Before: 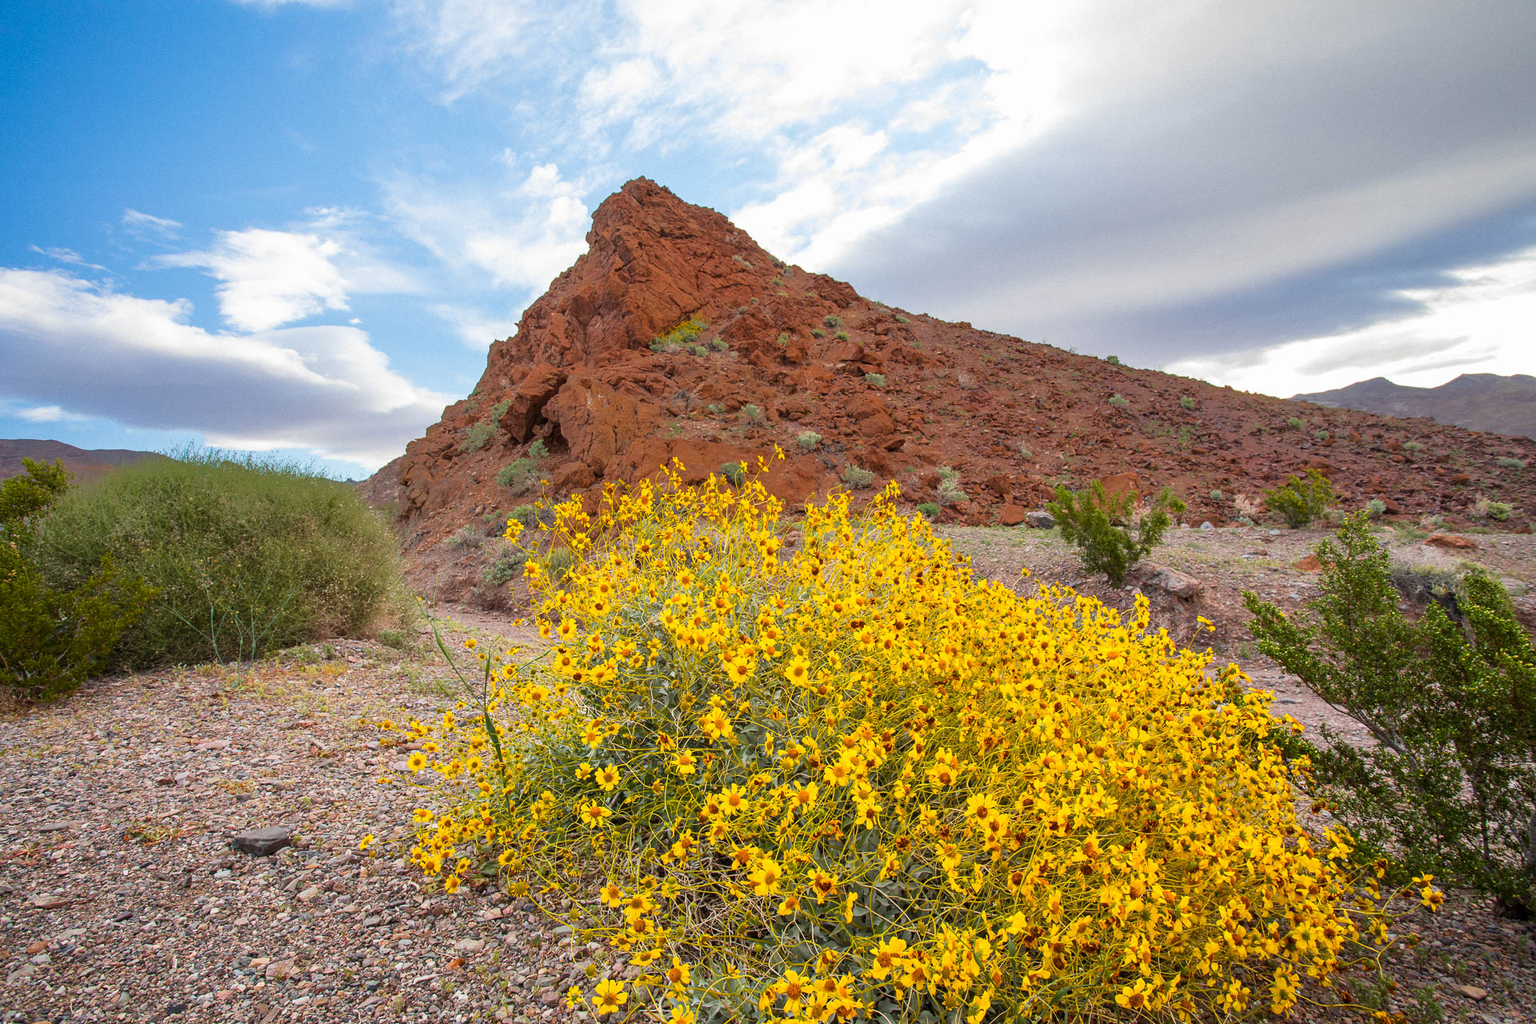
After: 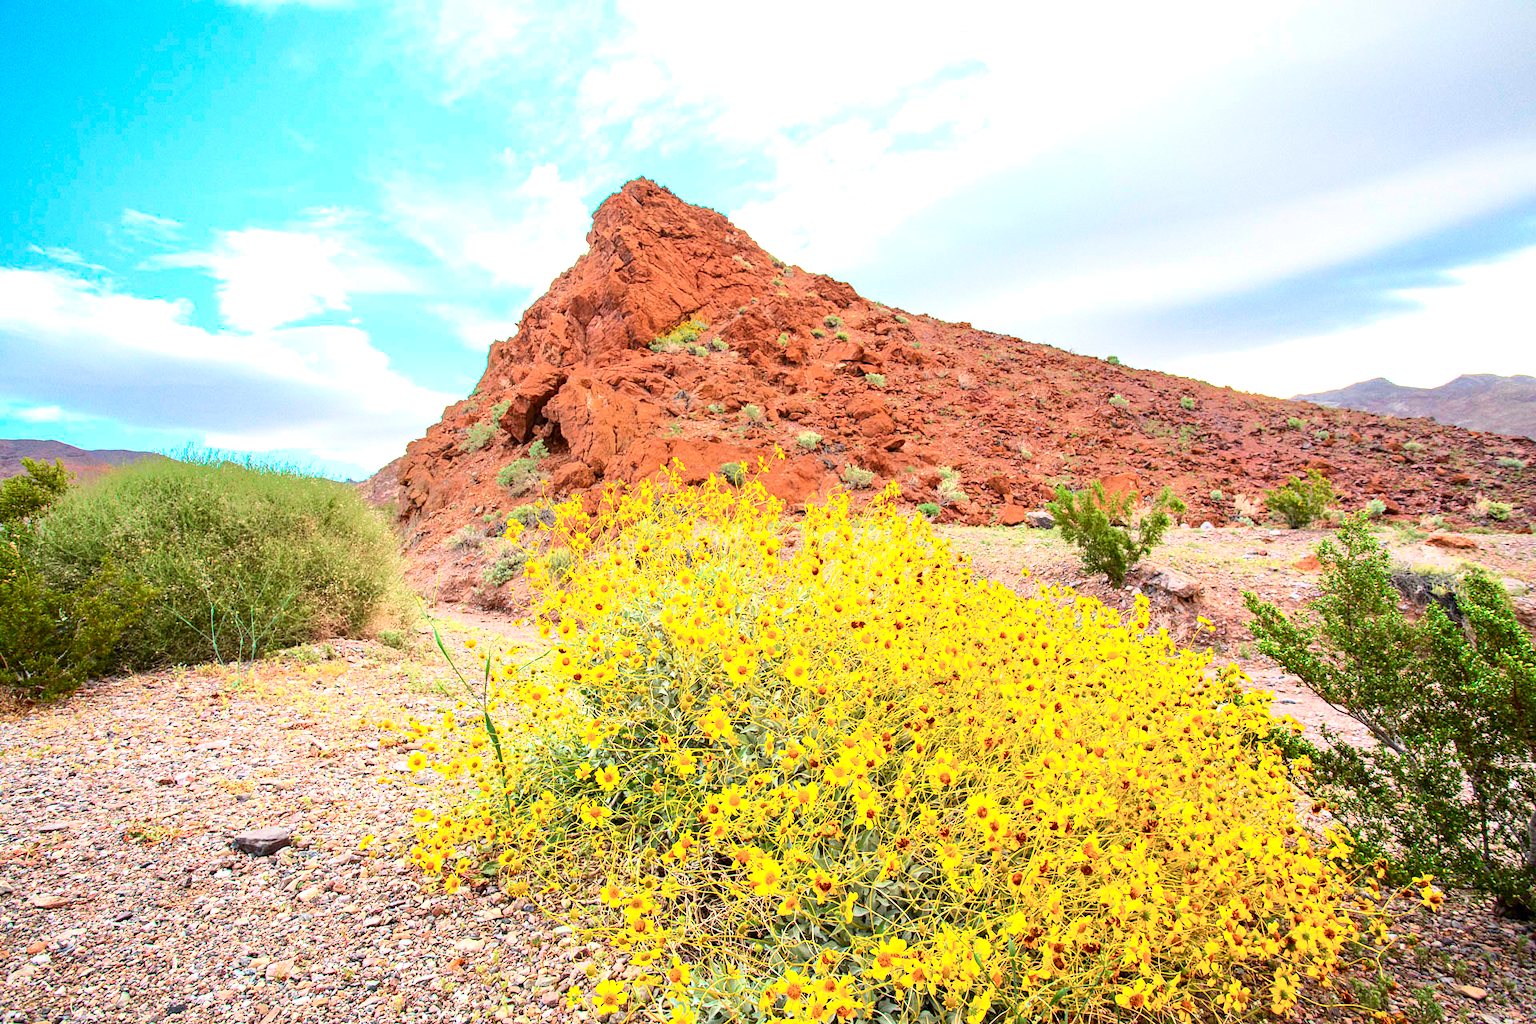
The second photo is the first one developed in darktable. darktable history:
haze removal: compatibility mode true, adaptive false
exposure: black level correction 0, exposure 0.877 EV, compensate exposure bias true, compensate highlight preservation false
tone curve: curves: ch0 [(0, 0) (0.051, 0.021) (0.11, 0.069) (0.249, 0.235) (0.452, 0.526) (0.596, 0.713) (0.703, 0.83) (0.851, 0.938) (1, 1)]; ch1 [(0, 0) (0.1, 0.038) (0.318, 0.221) (0.413, 0.325) (0.443, 0.412) (0.483, 0.474) (0.503, 0.501) (0.516, 0.517) (0.548, 0.568) (0.569, 0.599) (0.594, 0.634) (0.666, 0.701) (1, 1)]; ch2 [(0, 0) (0.453, 0.435) (0.479, 0.476) (0.504, 0.5) (0.529, 0.537) (0.556, 0.583) (0.584, 0.618) (0.824, 0.815) (1, 1)], color space Lab, independent channels, preserve colors none
